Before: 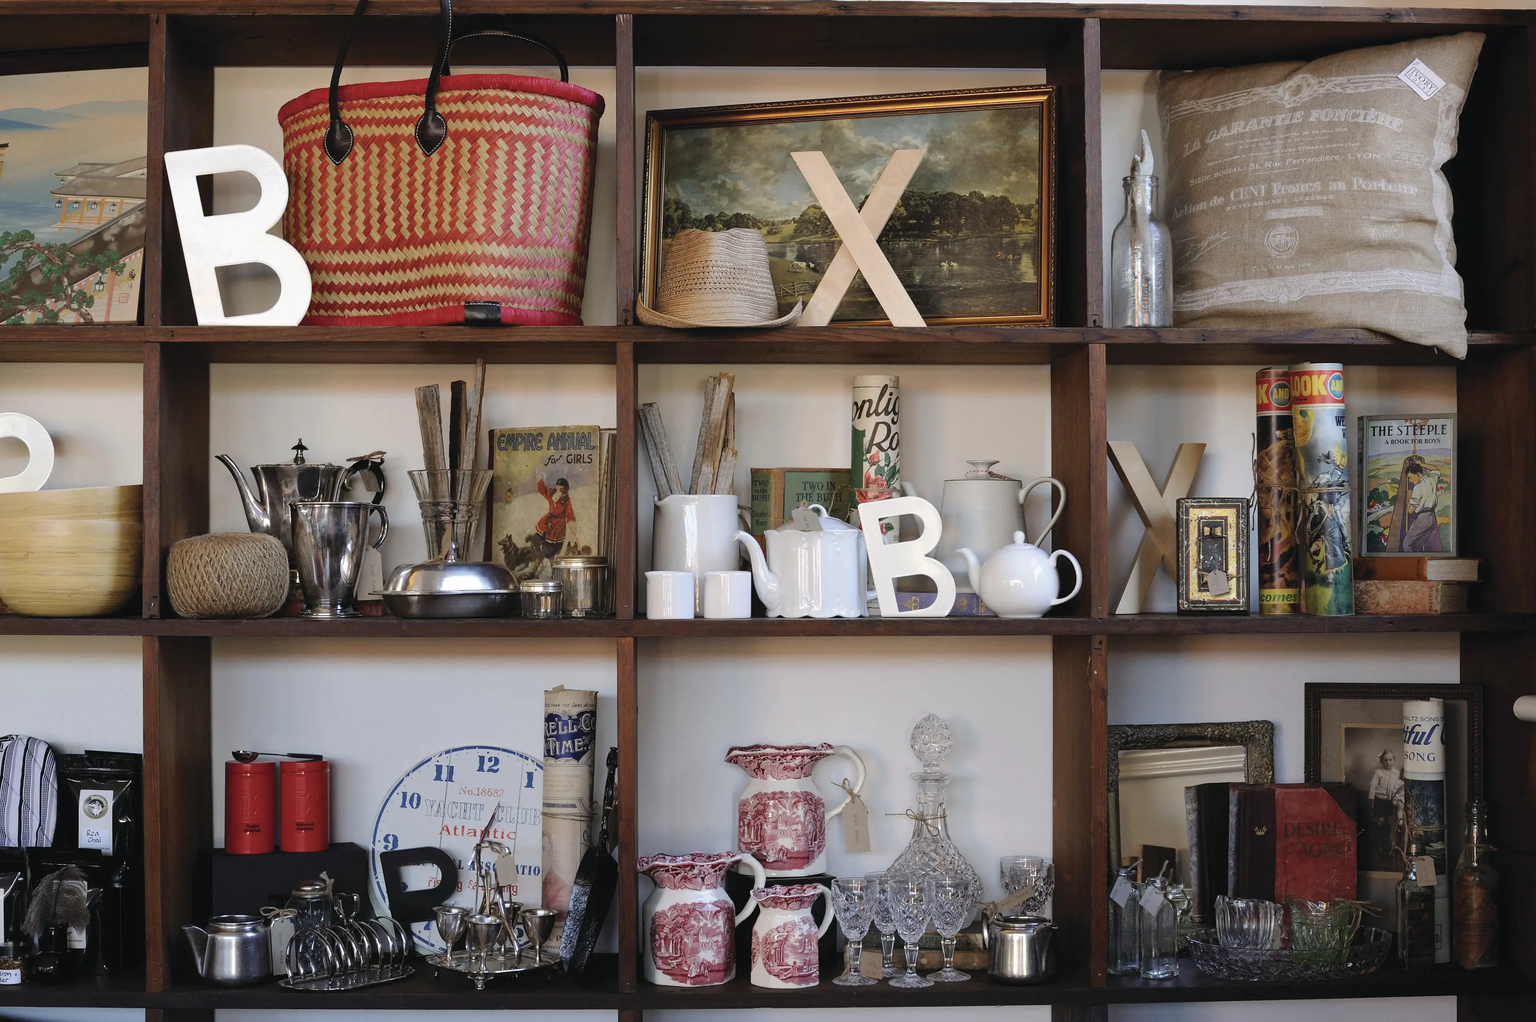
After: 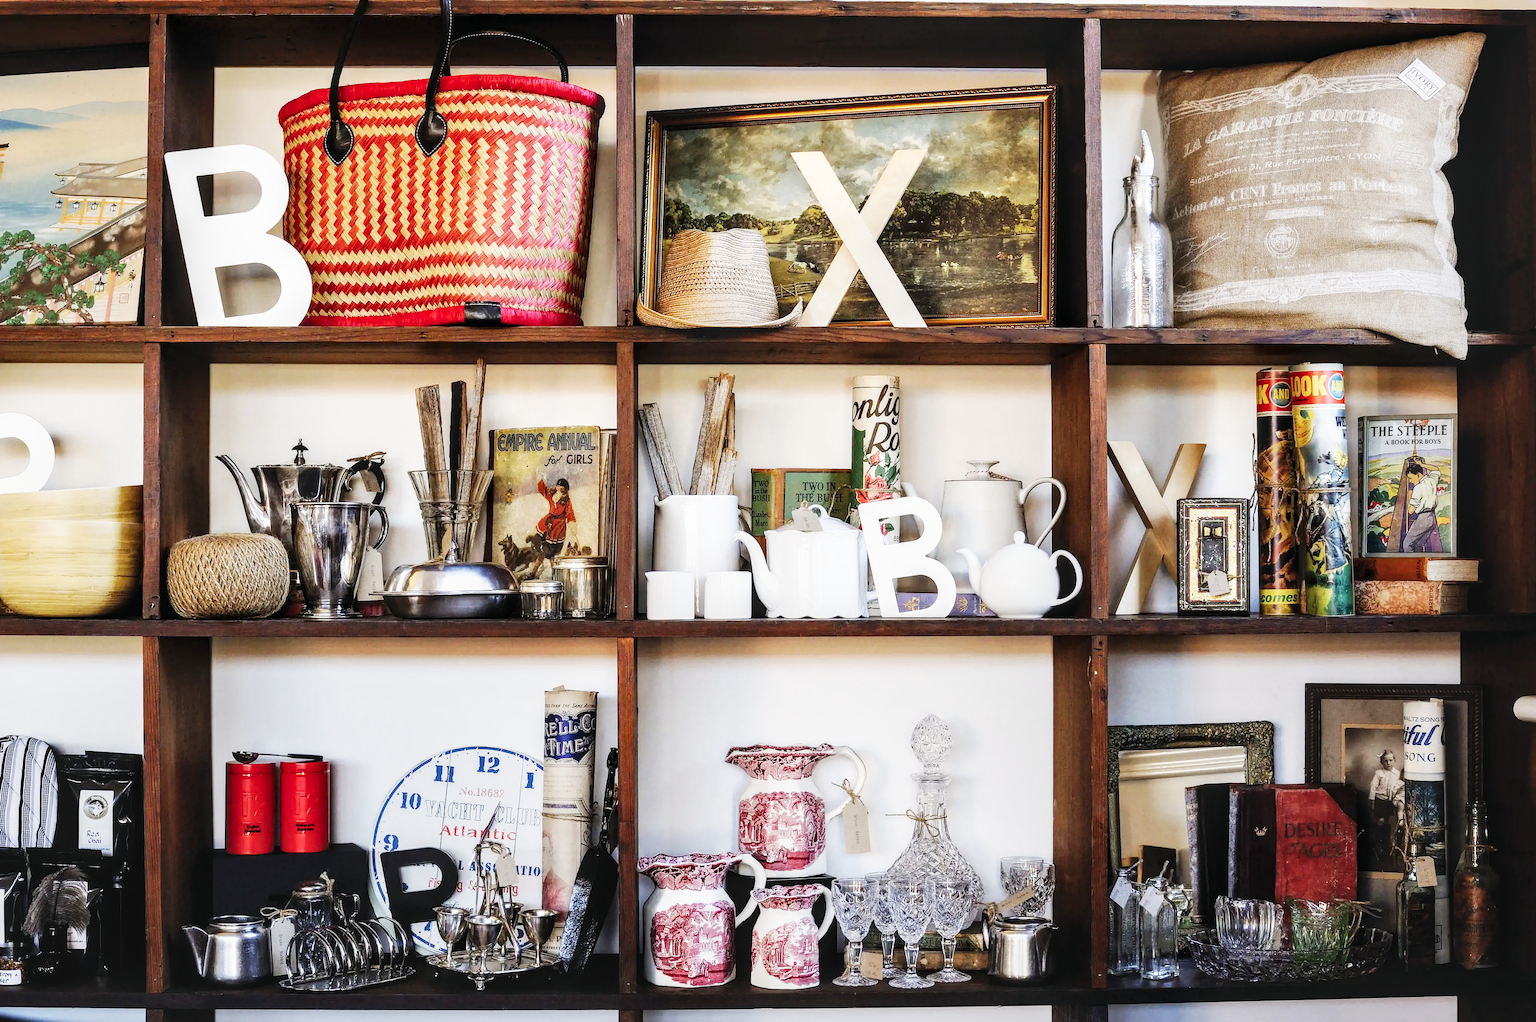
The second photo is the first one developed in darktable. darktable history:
sharpen: radius 1.044
base curve: curves: ch0 [(0, 0) (0.007, 0.004) (0.027, 0.03) (0.046, 0.07) (0.207, 0.54) (0.442, 0.872) (0.673, 0.972) (1, 1)], preserve colors none
contrast equalizer: y [[0.514, 0.573, 0.581, 0.508, 0.5, 0.5], [0.5 ×6], [0.5 ×6], [0 ×6], [0 ×6]], mix 0.279
local contrast: on, module defaults
